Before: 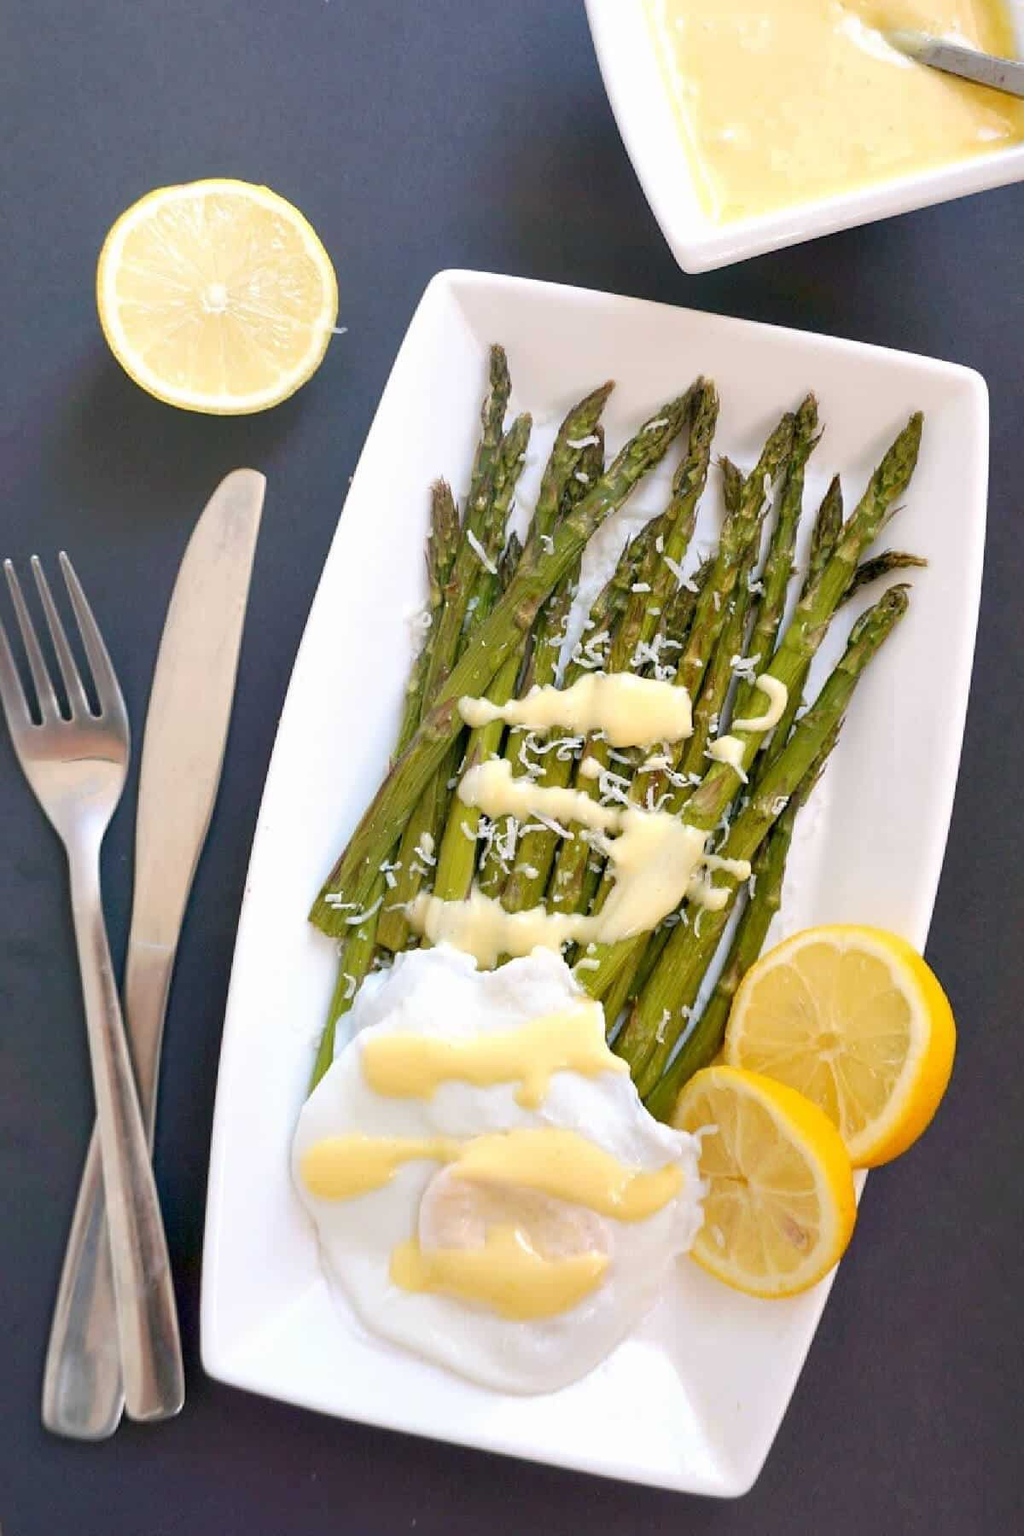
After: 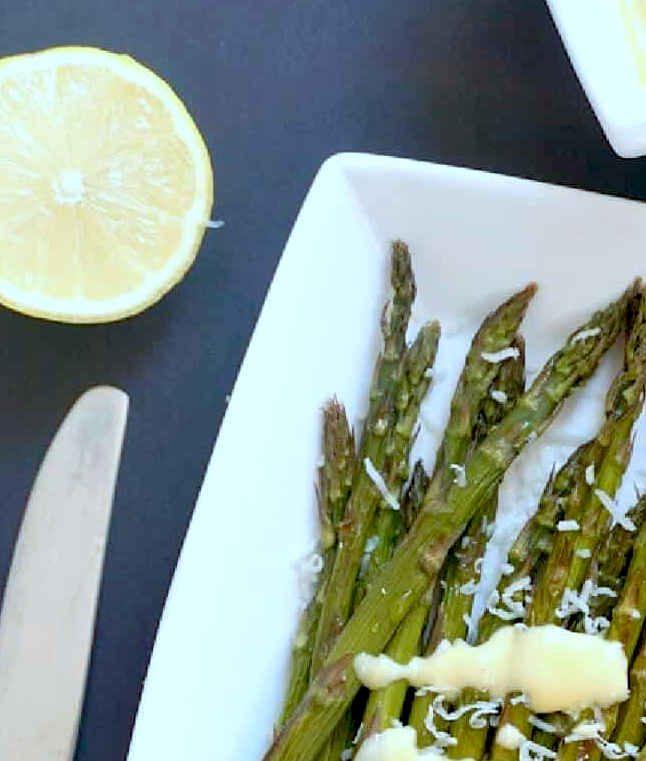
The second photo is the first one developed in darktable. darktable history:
exposure: black level correction 0.016, exposure -0.009 EV, compensate highlight preservation false
crop: left 15.306%, top 9.065%, right 30.789%, bottom 48.638%
white balance: red 1.009, blue 1.027
color correction: highlights a* -10.04, highlights b* -10.37
